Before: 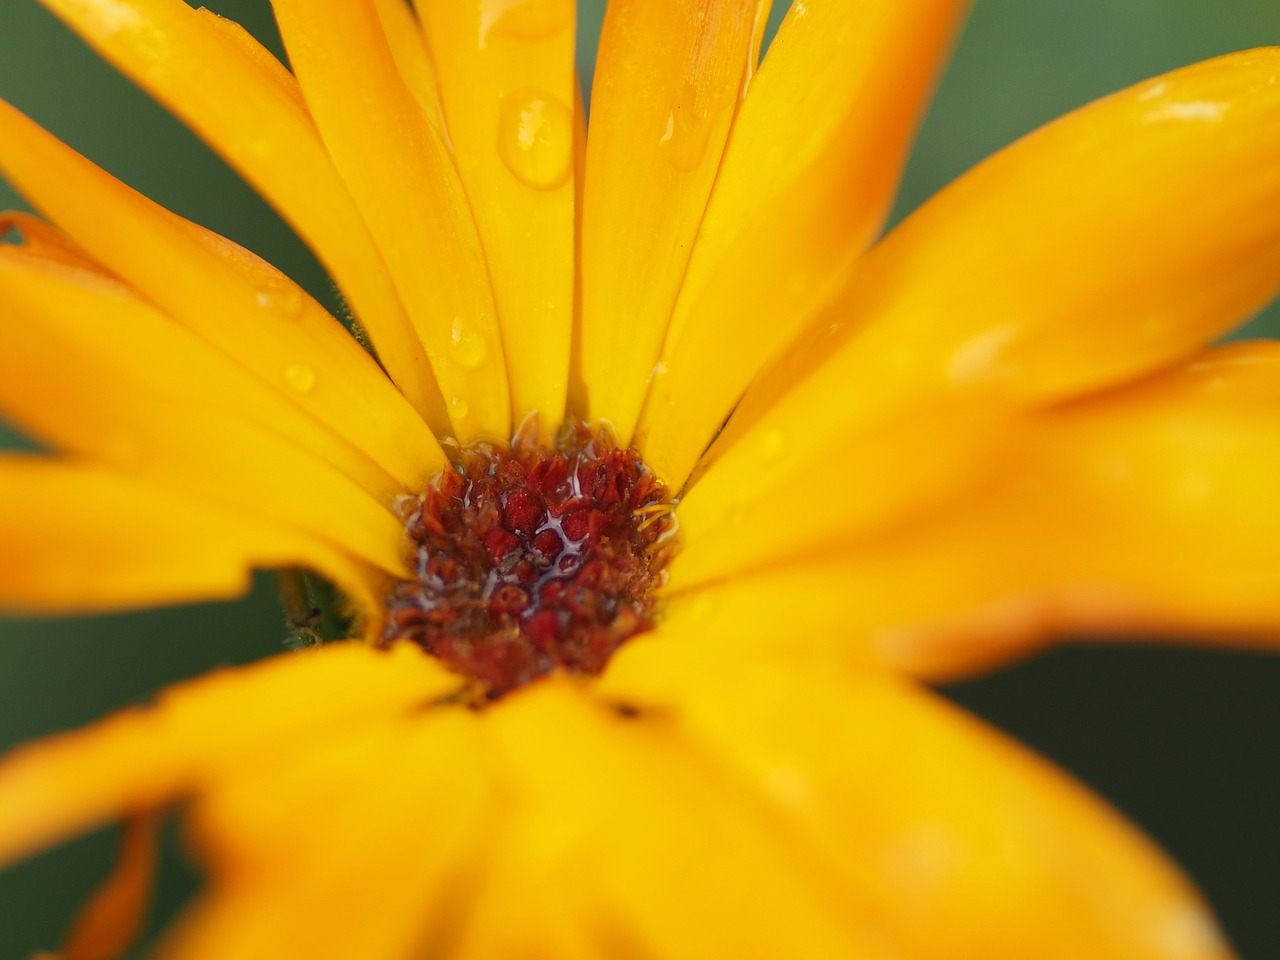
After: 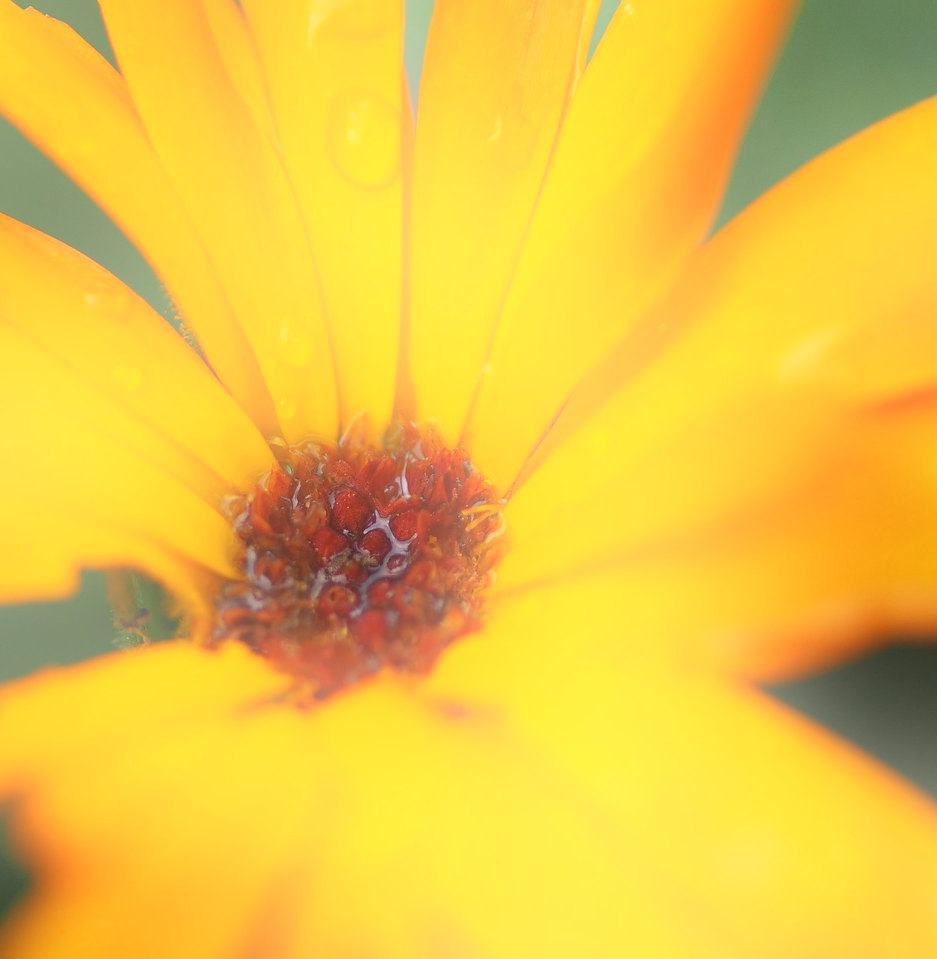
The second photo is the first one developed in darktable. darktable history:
bloom: on, module defaults
crop: left 13.443%, right 13.31%
